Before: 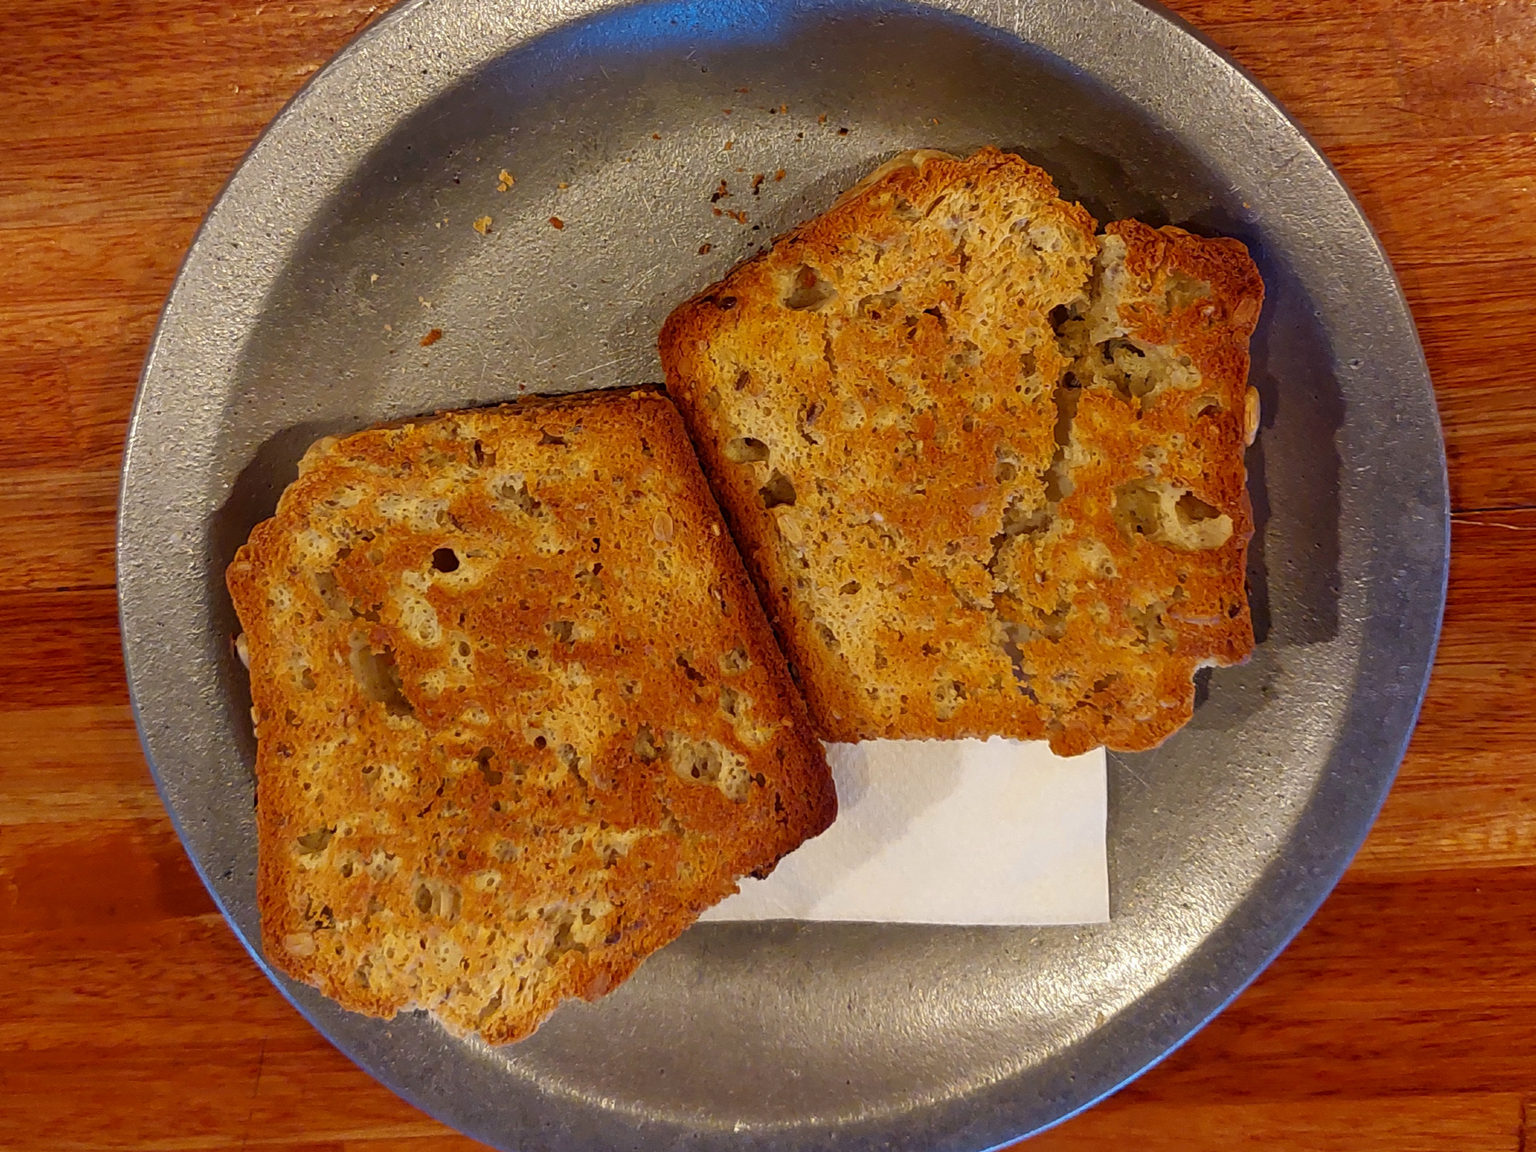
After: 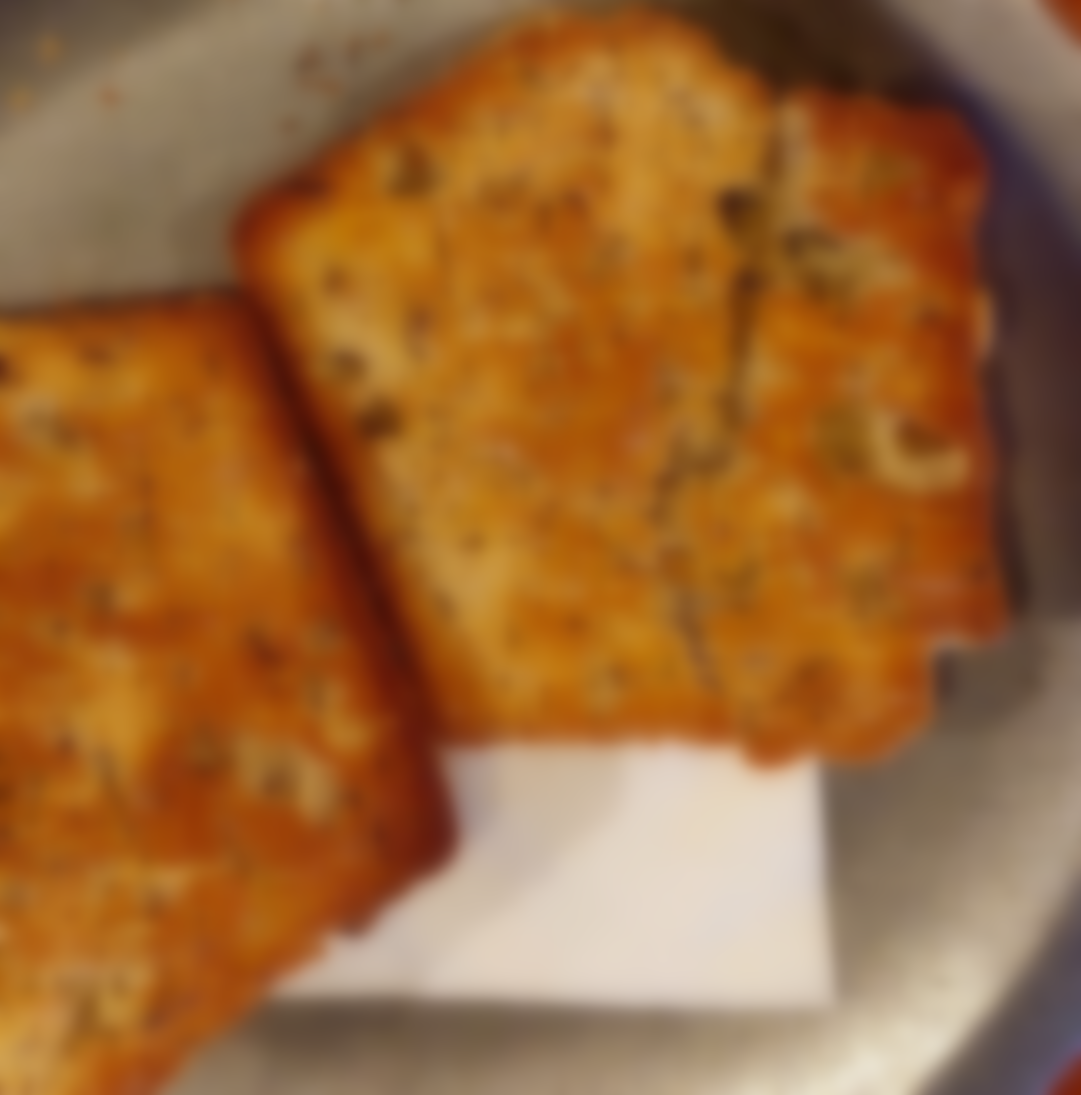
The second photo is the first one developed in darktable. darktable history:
rotate and perspective: rotation 0.128°, lens shift (vertical) -0.181, lens shift (horizontal) -0.044, shear 0.001, automatic cropping off
lowpass: on, module defaults
crop: left 32.075%, top 10.976%, right 18.355%, bottom 17.596%
